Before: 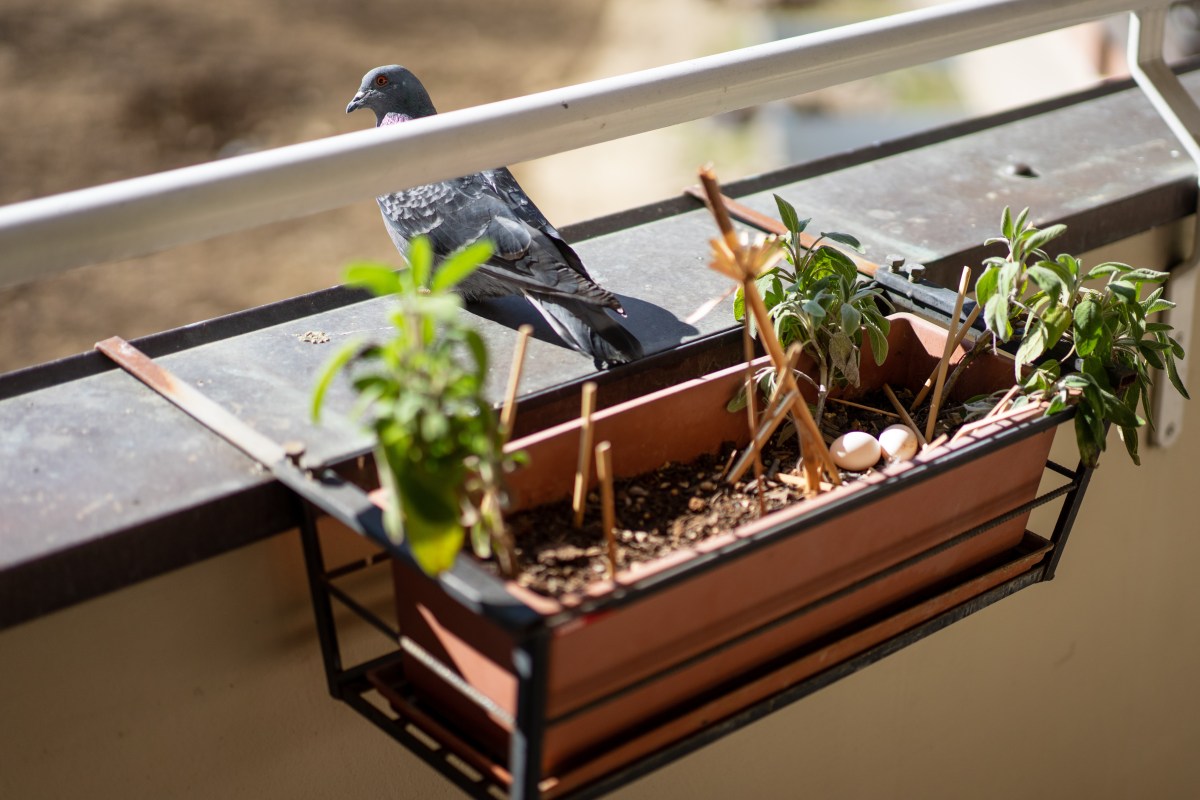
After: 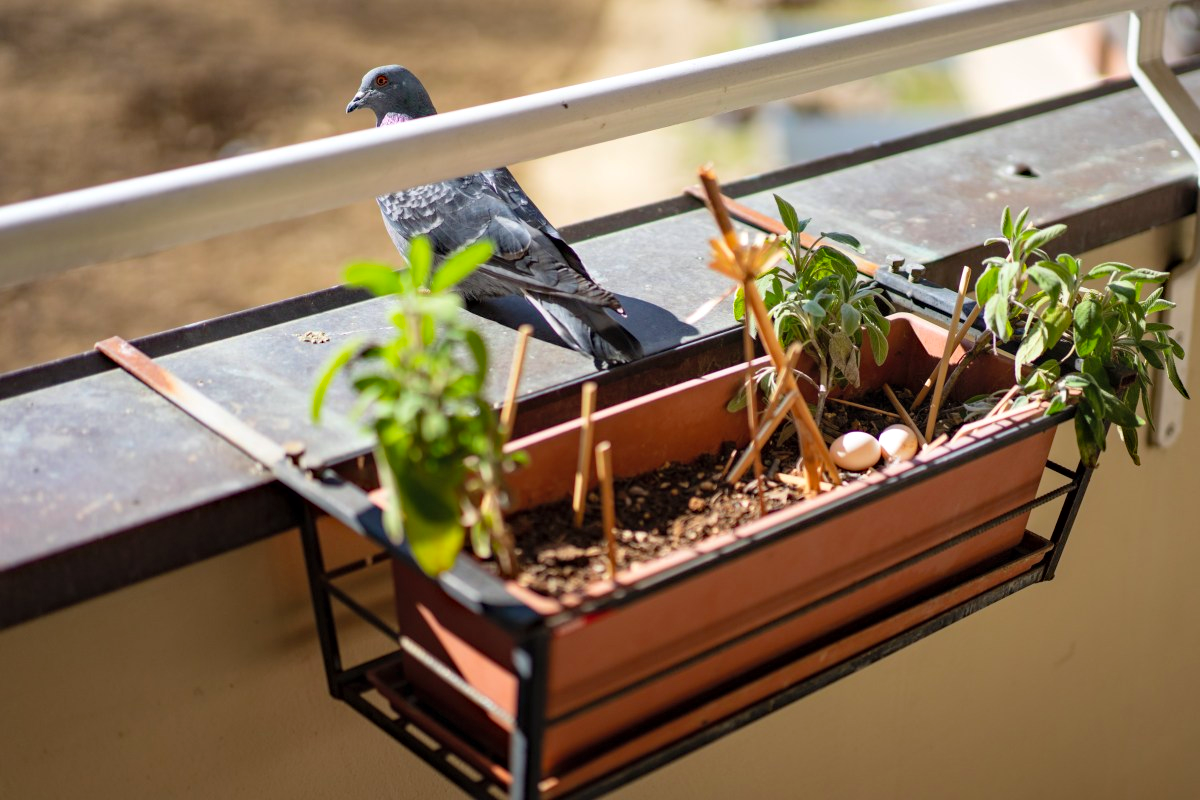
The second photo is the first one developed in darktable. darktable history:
haze removal: compatibility mode true, adaptive false
contrast brightness saturation: brightness 0.087, saturation 0.192
